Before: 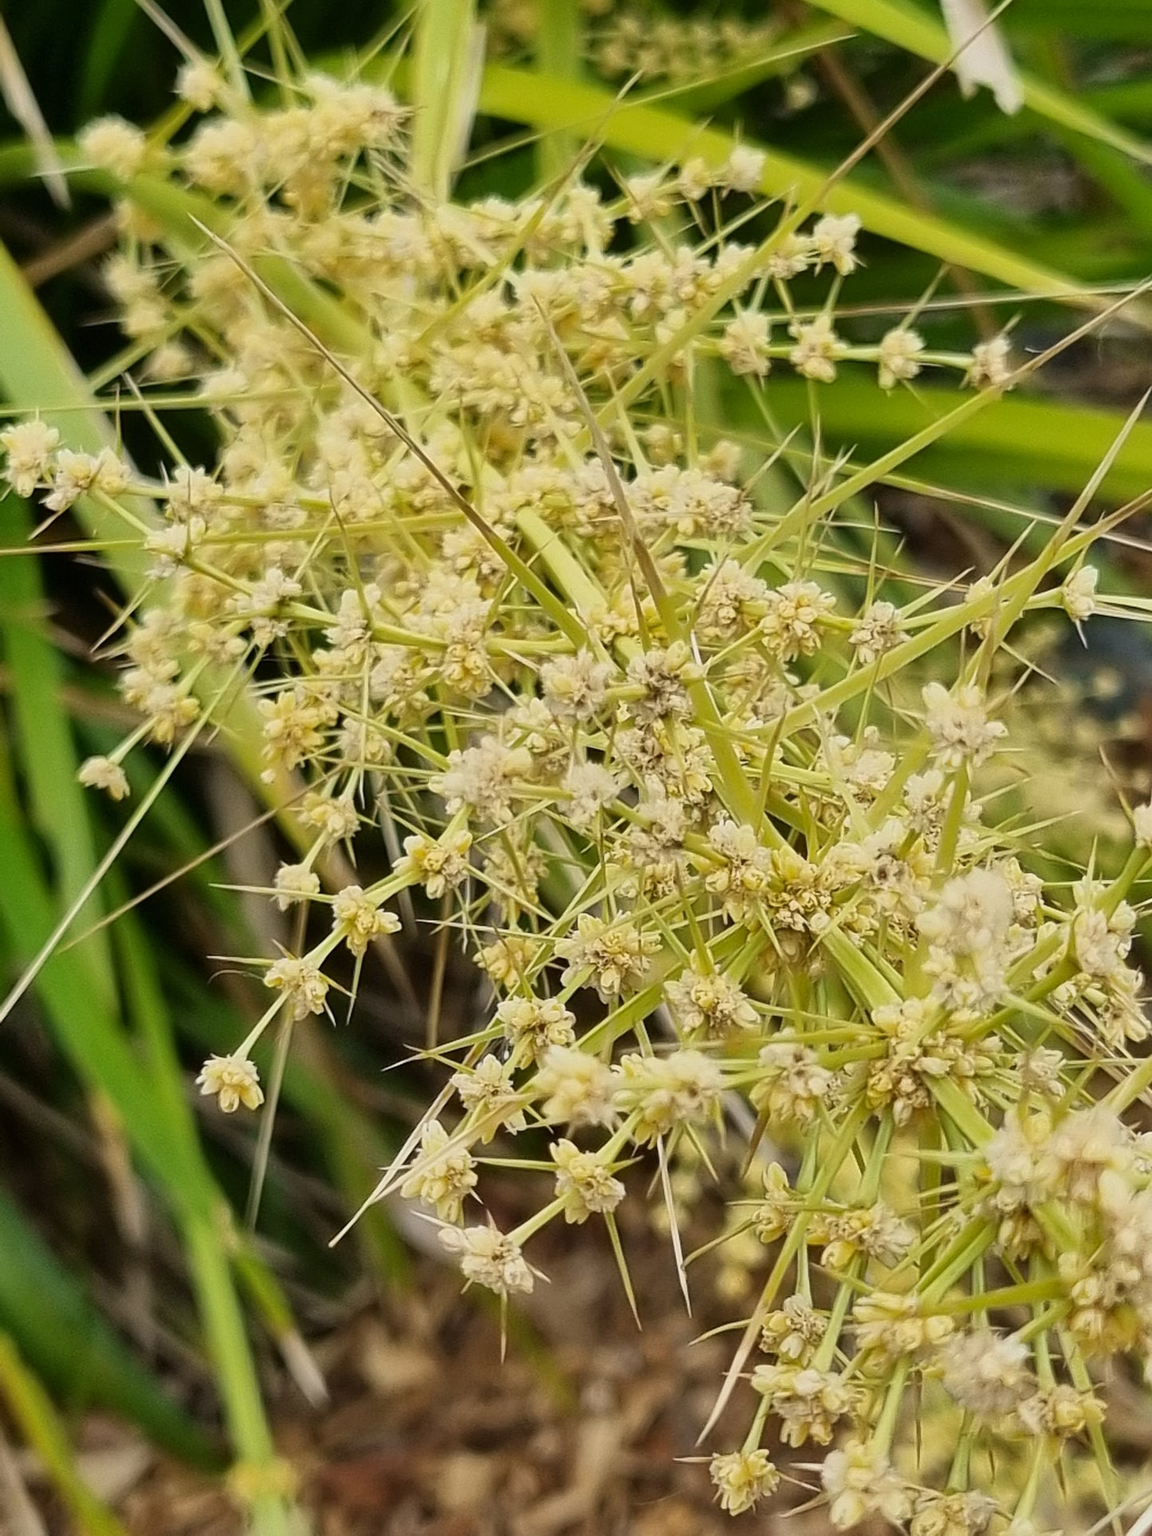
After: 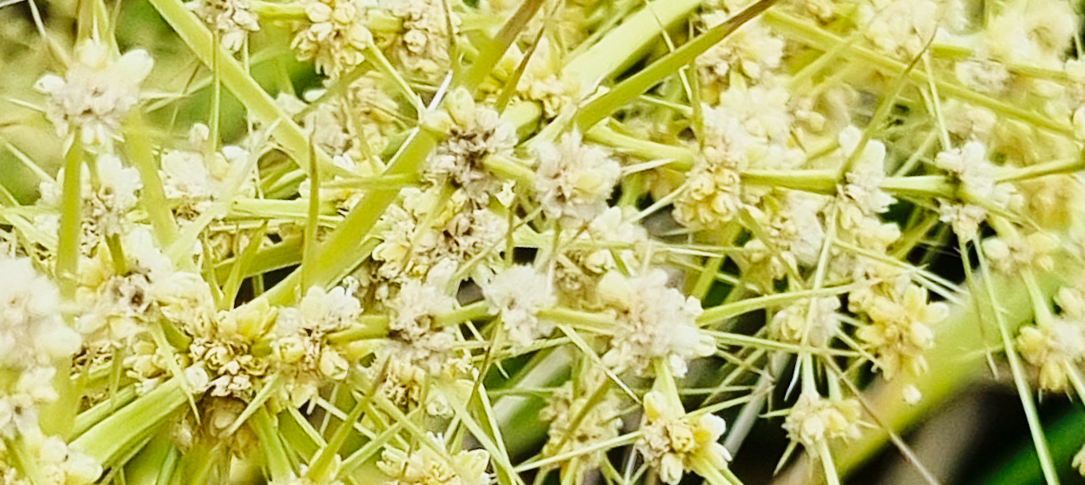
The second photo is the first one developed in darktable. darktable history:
base curve: curves: ch0 [(0, 0) (0.036, 0.025) (0.121, 0.166) (0.206, 0.329) (0.605, 0.79) (1, 1)], preserve colors none
color calibration: x 0.37, y 0.377, temperature 4289.93 K
crop and rotate: angle 16.12°, top 30.835%, bottom 35.653%
velvia: strength 21.76%
